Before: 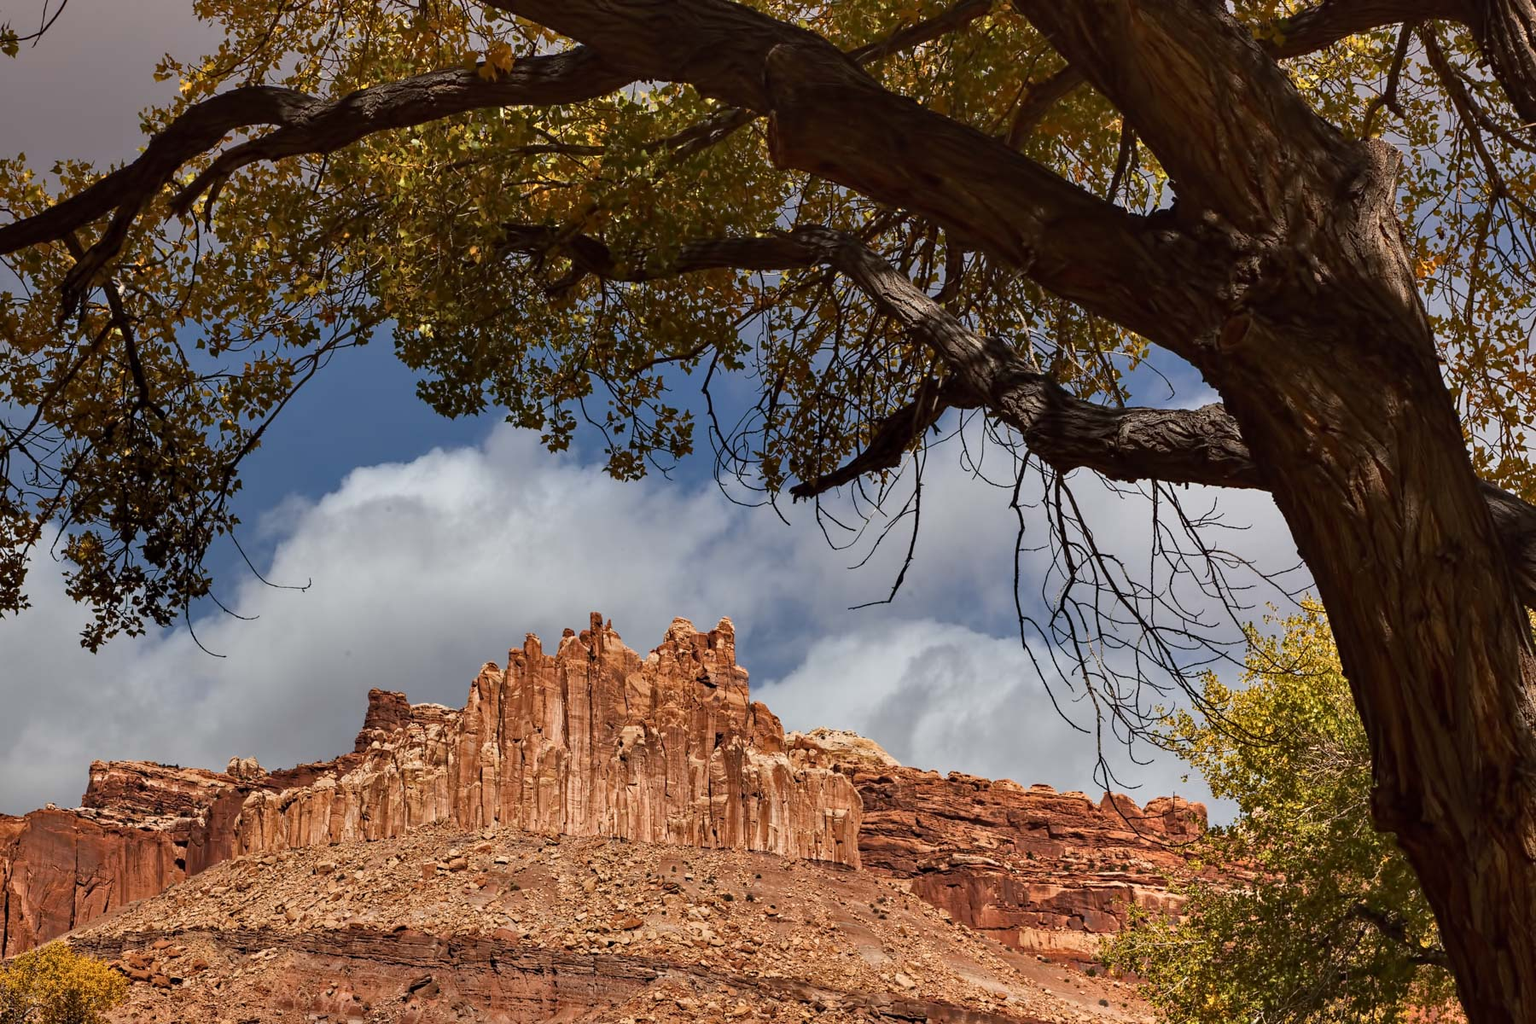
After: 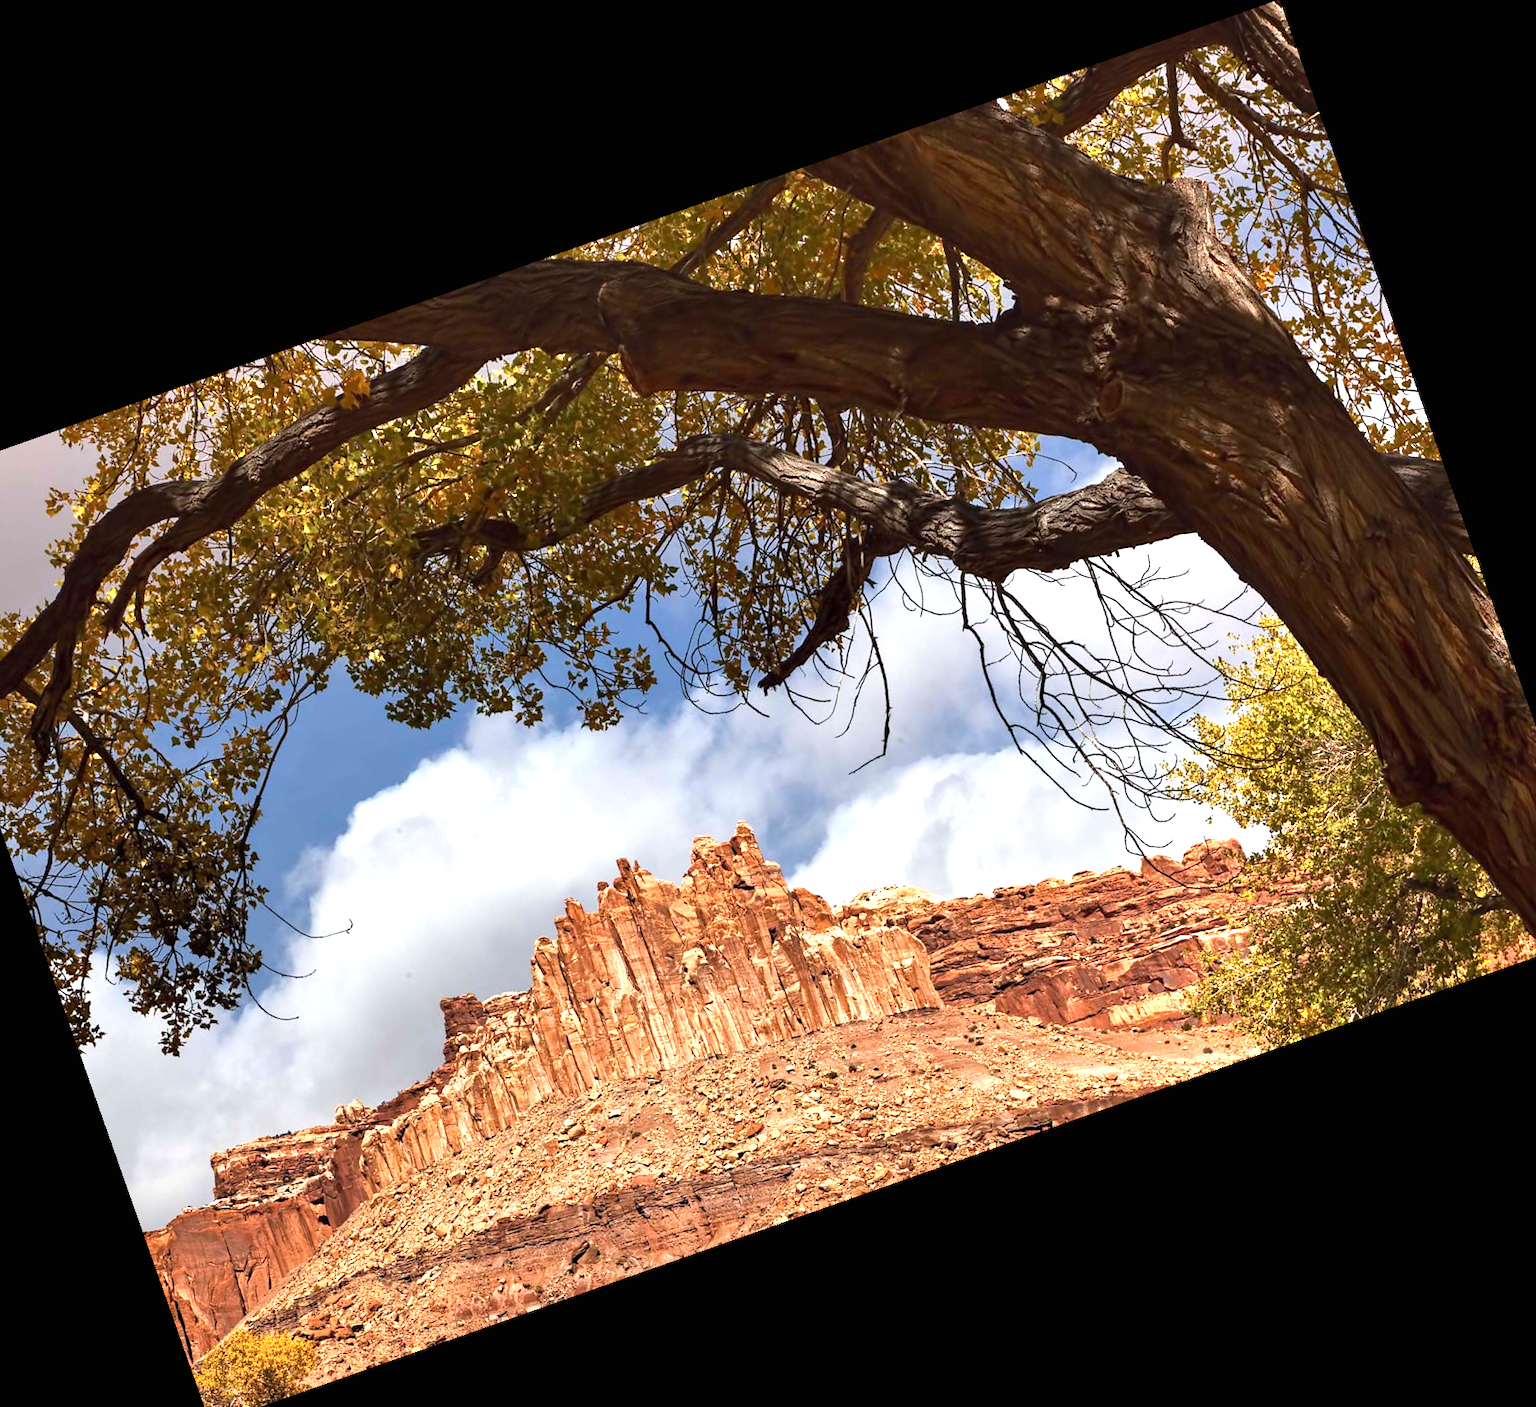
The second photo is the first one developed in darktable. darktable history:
crop and rotate: angle 19.43°, left 6.812%, right 4.125%, bottom 1.087%
exposure: black level correction 0, exposure 1.2 EV, compensate exposure bias true, compensate highlight preservation false
